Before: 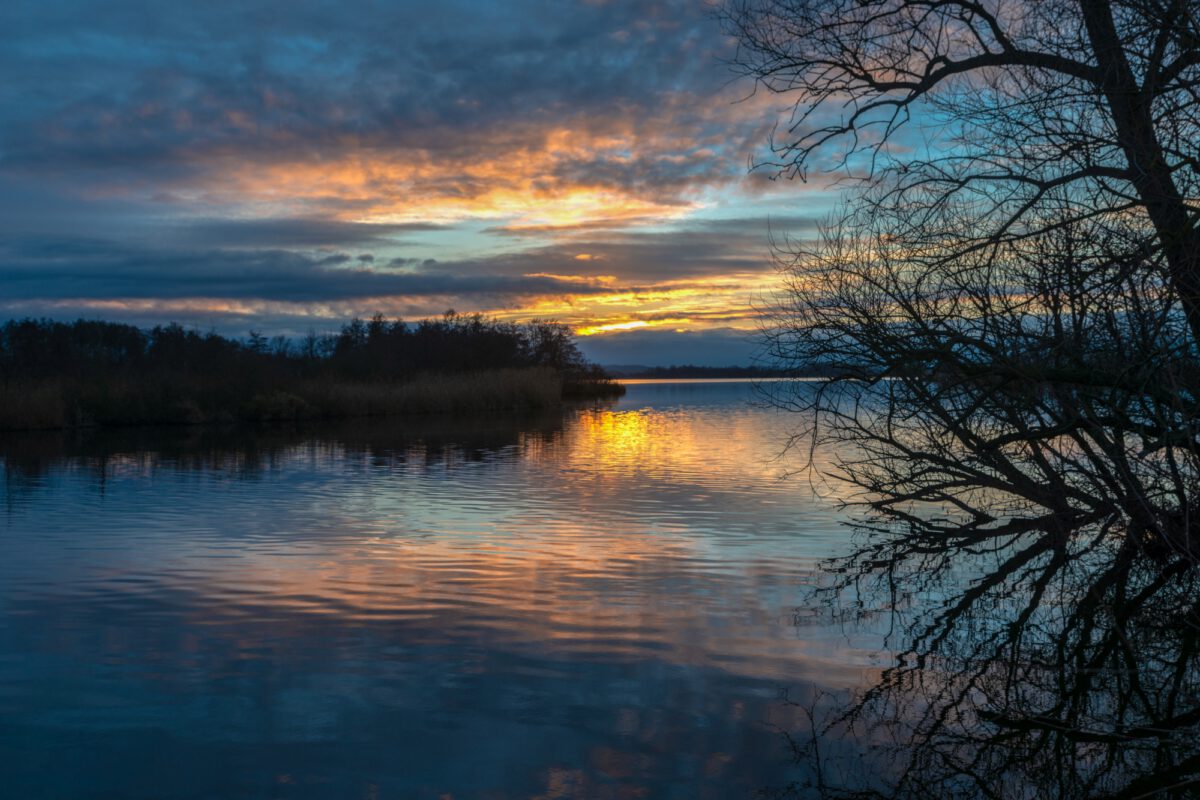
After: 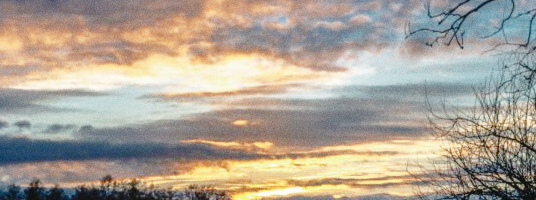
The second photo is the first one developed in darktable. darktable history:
grain: coarseness 0.09 ISO
base curve: curves: ch0 [(0, 0) (0.028, 0.03) (0.121, 0.232) (0.46, 0.748) (0.859, 0.968) (1, 1)], preserve colors none
color zones: curves: ch0 [(0, 0.5) (0.125, 0.4) (0.25, 0.5) (0.375, 0.4) (0.5, 0.4) (0.625, 0.35) (0.75, 0.35) (0.875, 0.5)]; ch1 [(0, 0.35) (0.125, 0.45) (0.25, 0.35) (0.375, 0.35) (0.5, 0.35) (0.625, 0.35) (0.75, 0.45) (0.875, 0.35)]; ch2 [(0, 0.6) (0.125, 0.5) (0.25, 0.5) (0.375, 0.6) (0.5, 0.6) (0.625, 0.5) (0.75, 0.5) (0.875, 0.5)]
crop: left 28.64%, top 16.832%, right 26.637%, bottom 58.055%
